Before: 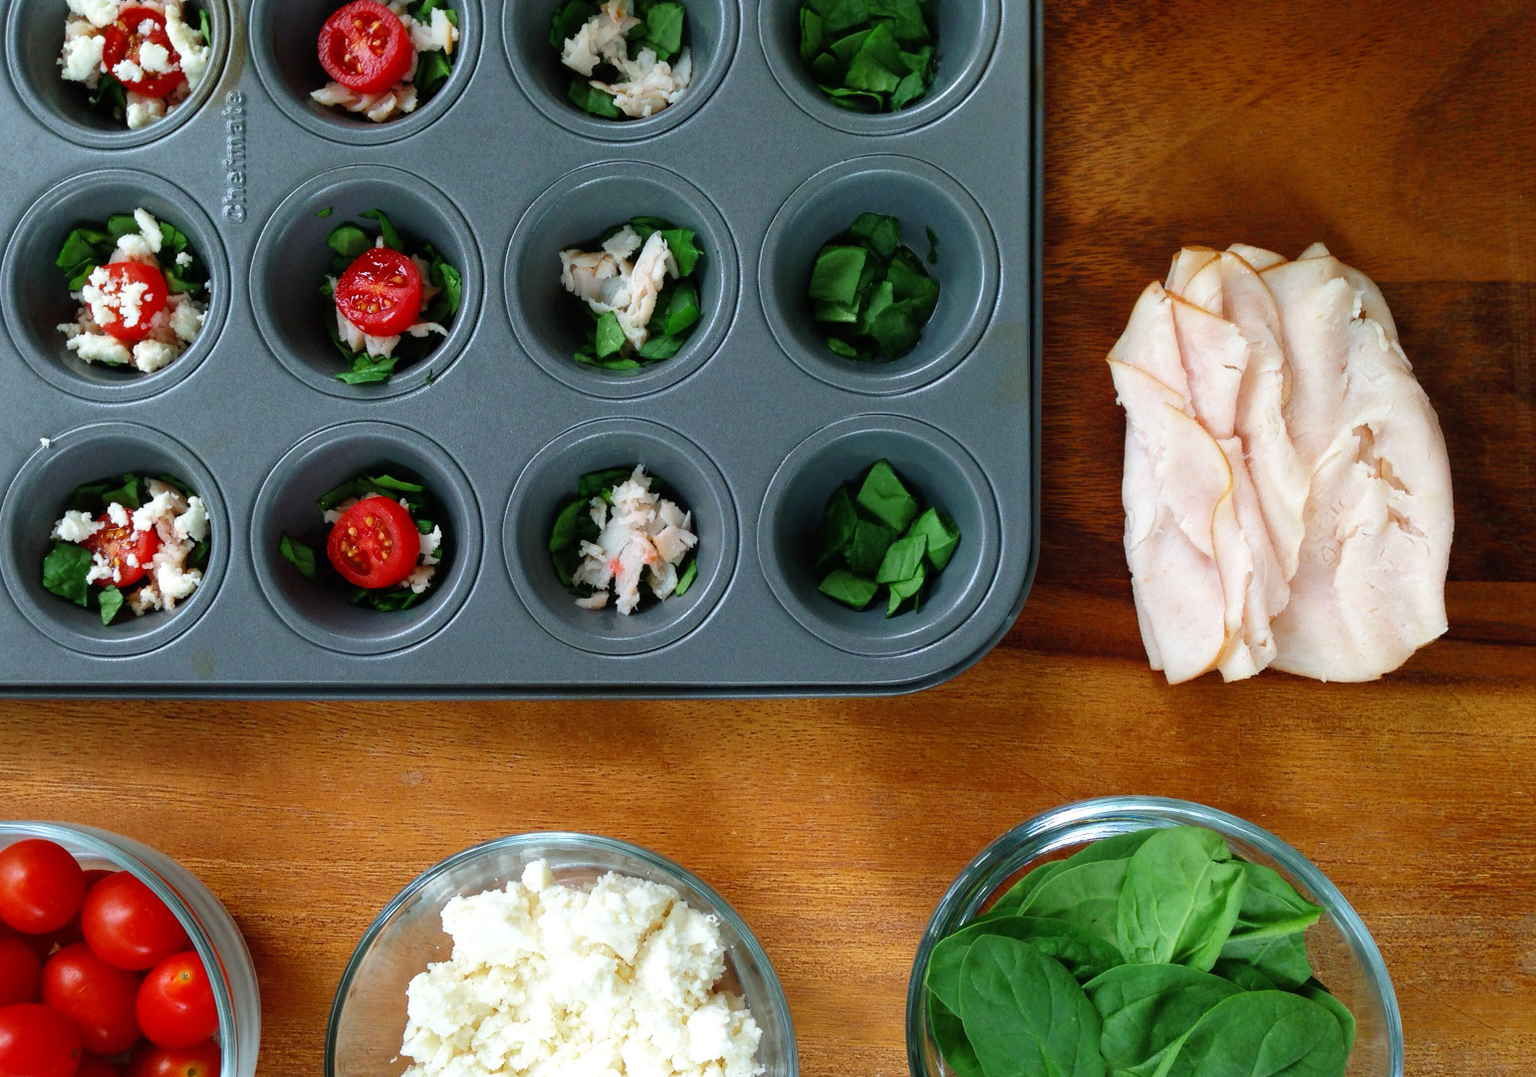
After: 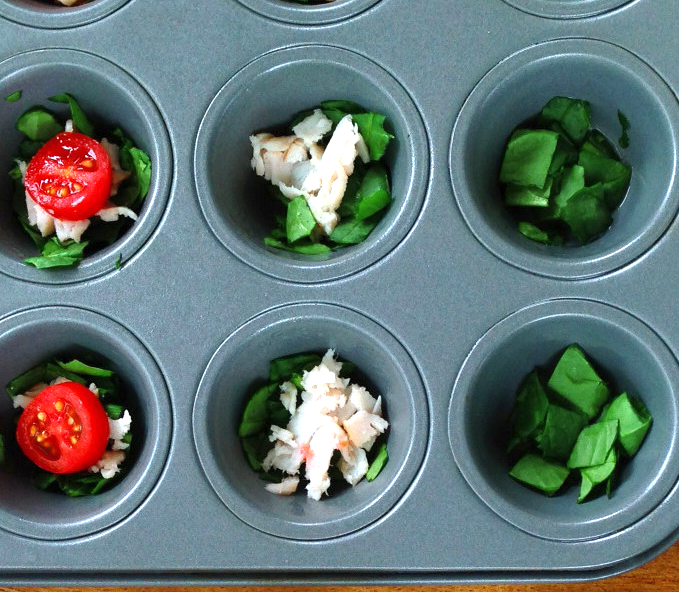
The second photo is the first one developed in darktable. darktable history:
crop: left 20.248%, top 10.86%, right 35.675%, bottom 34.321%
exposure: exposure 0.935 EV, compensate highlight preservation false
